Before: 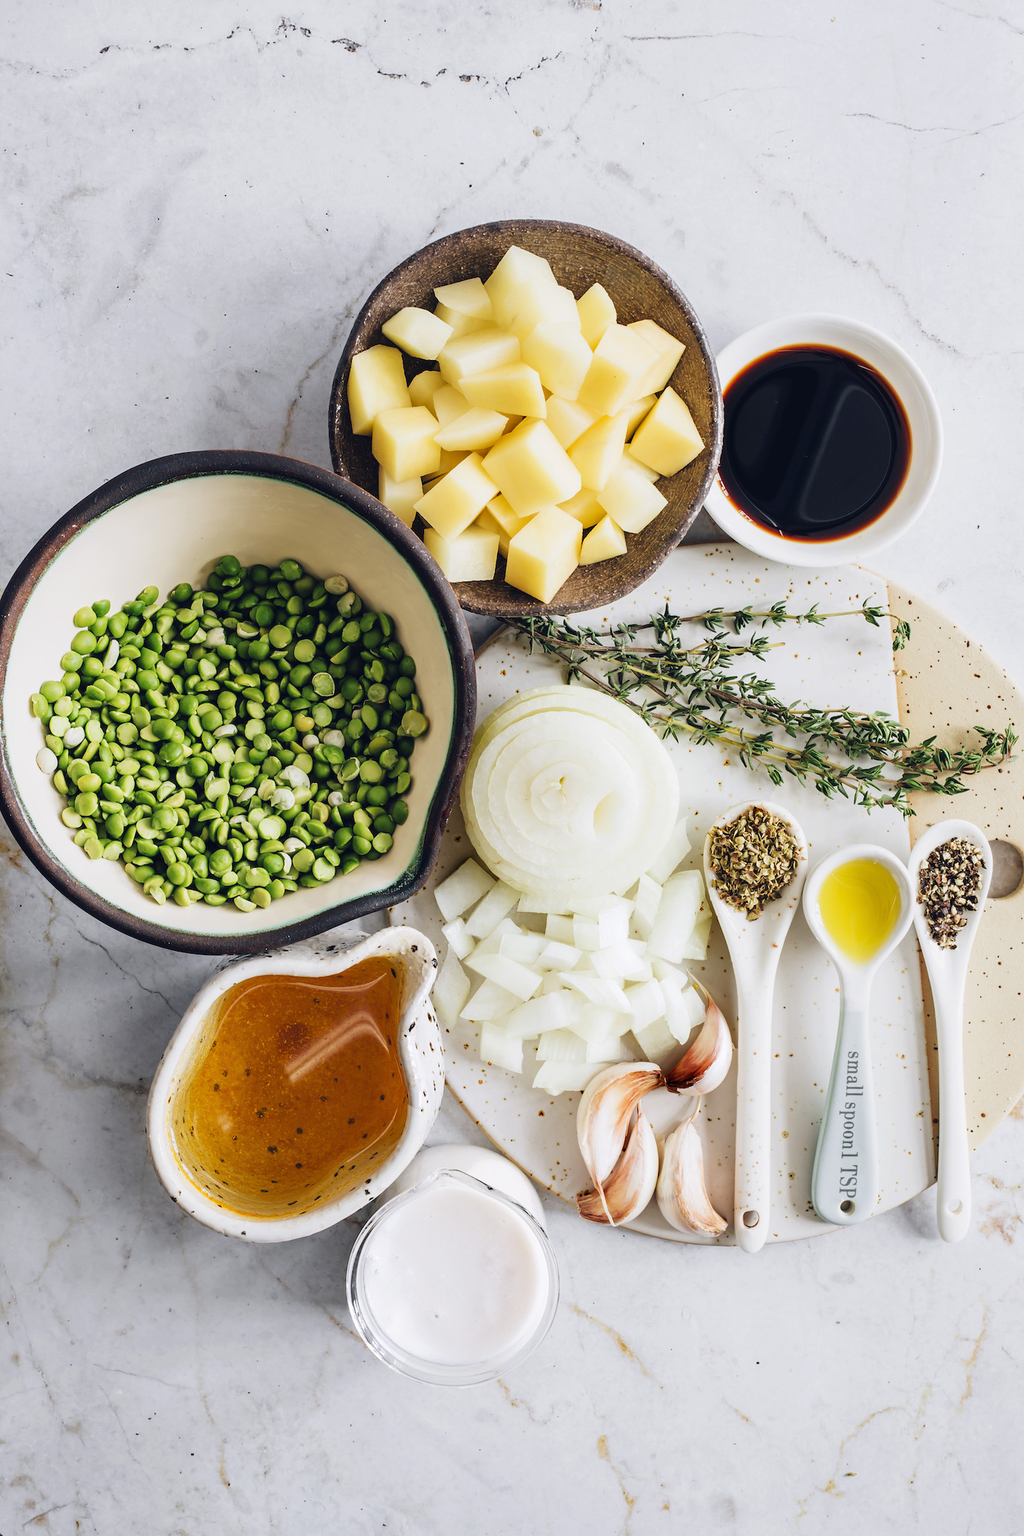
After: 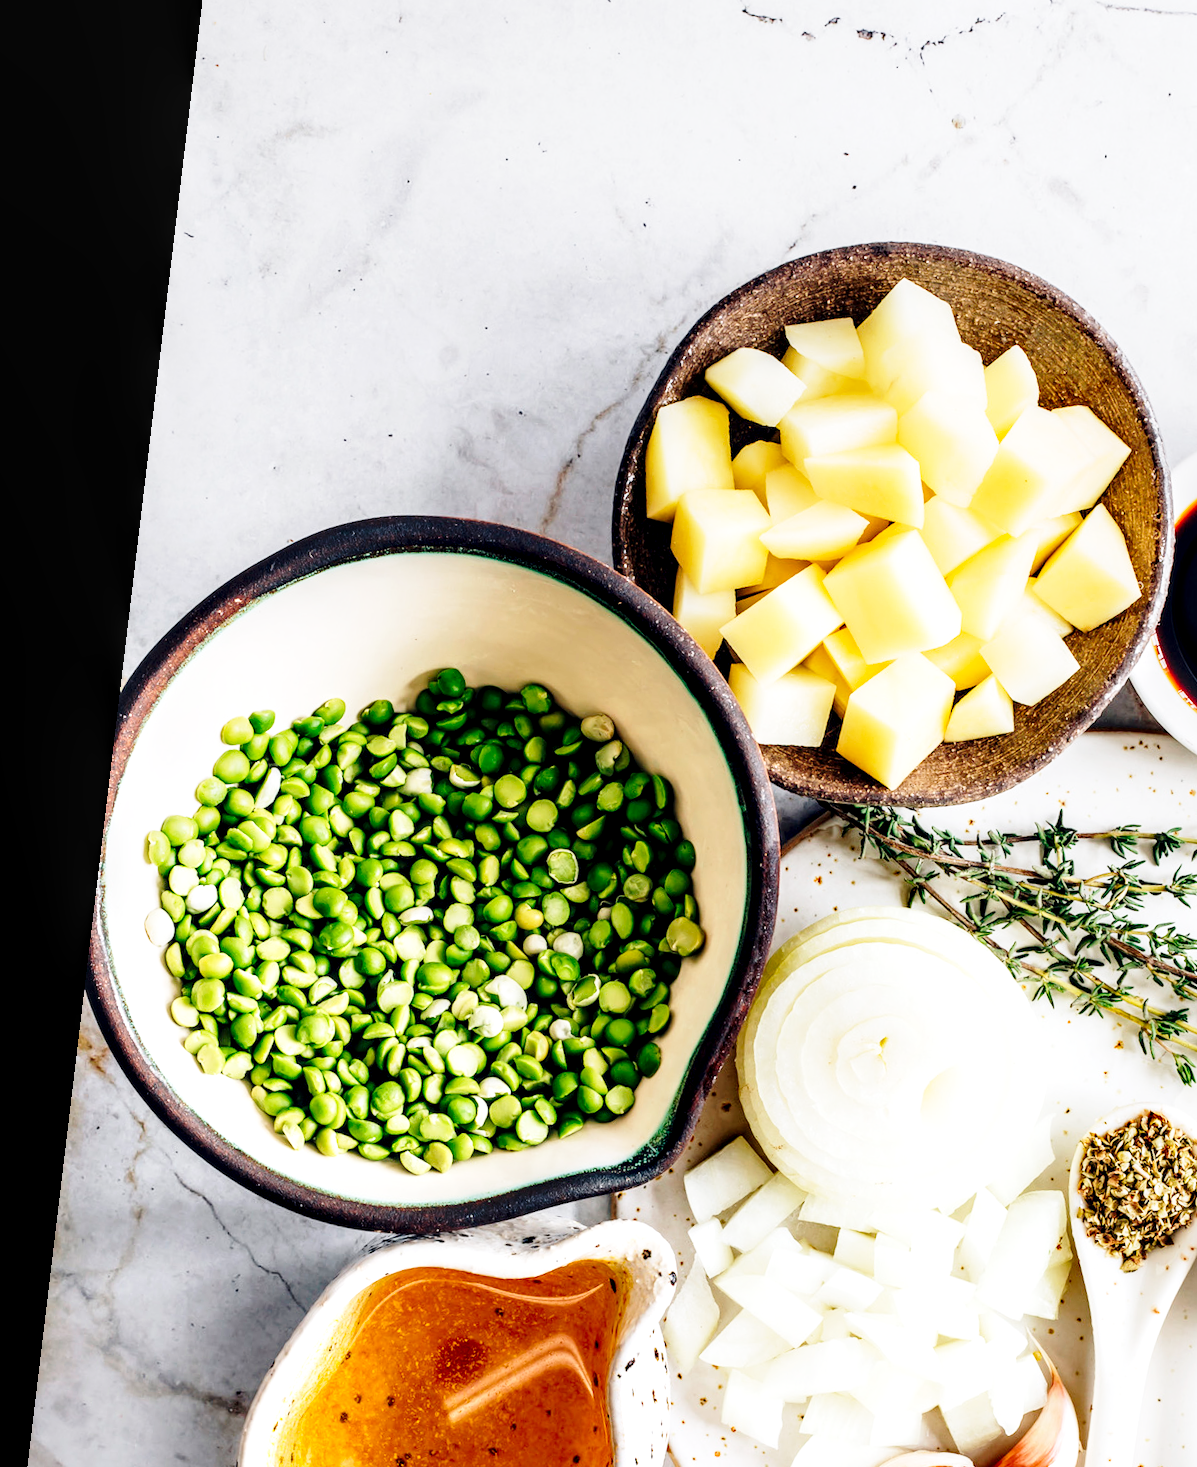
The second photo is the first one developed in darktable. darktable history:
tone equalizer: edges refinement/feathering 500, mask exposure compensation -1.57 EV, preserve details no
crop and rotate: angle -6.81°, left 2.195%, top 6.641%, right 27.567%, bottom 30.698%
base curve: curves: ch0 [(0, 0) (0.028, 0.03) (0.121, 0.232) (0.46, 0.748) (0.859, 0.968) (1, 1)], preserve colors none
exposure: compensate highlight preservation false
local contrast: detail 135%, midtone range 0.747
color correction: highlights b* -0.047, saturation 0.983
